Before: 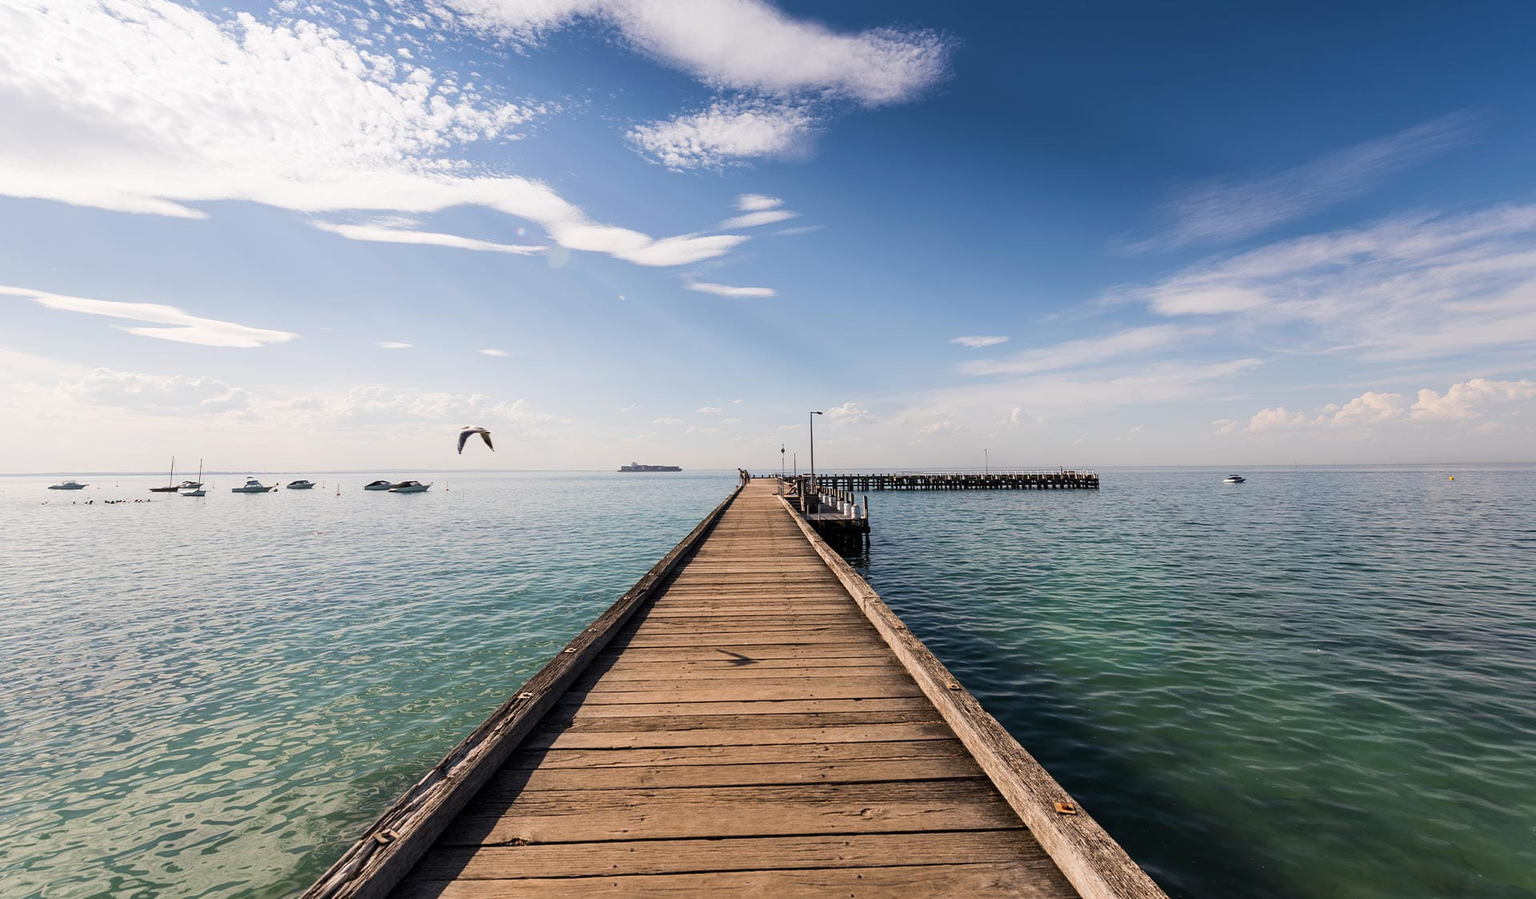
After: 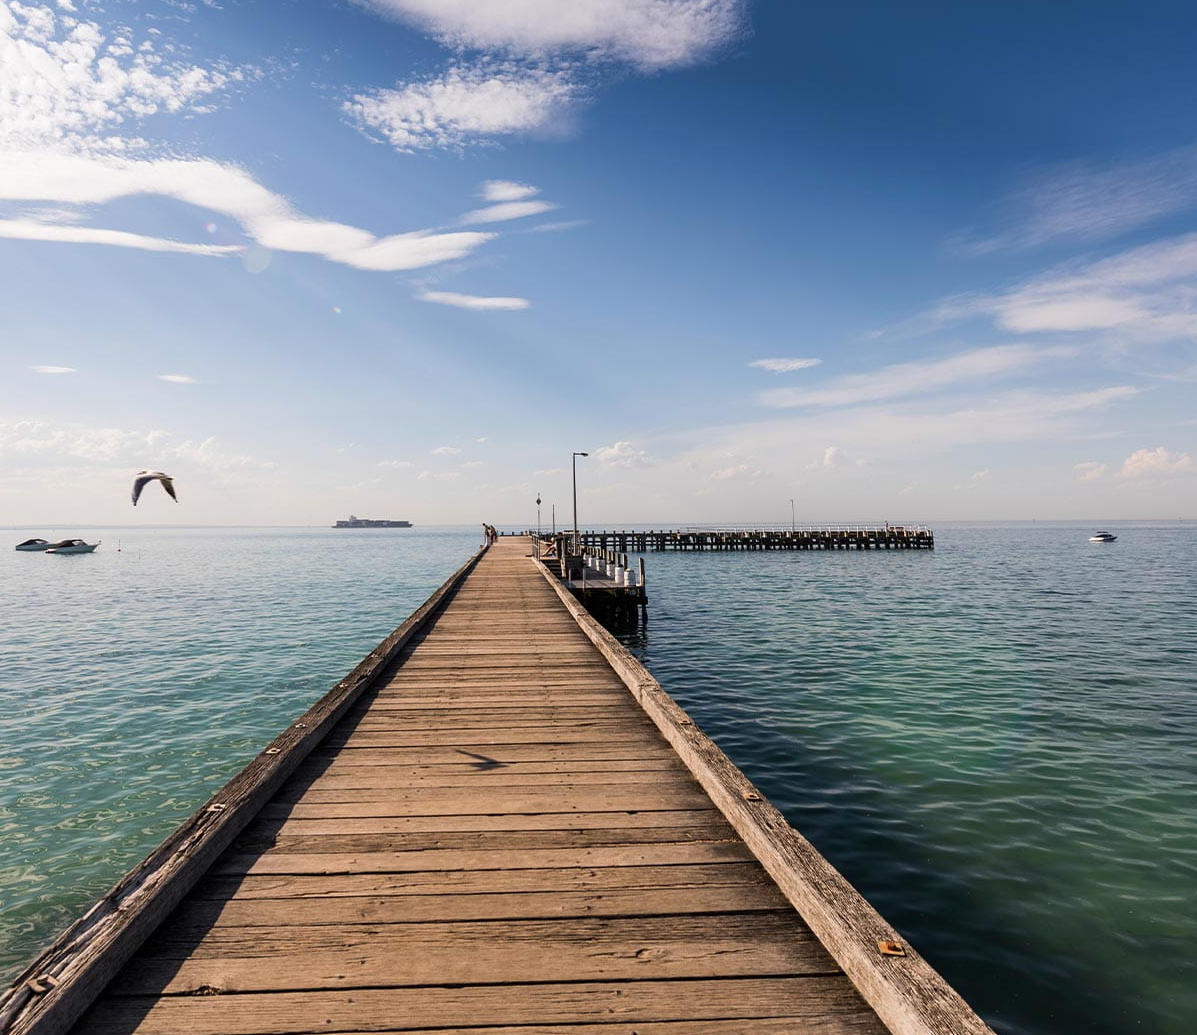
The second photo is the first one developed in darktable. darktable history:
crop and rotate: left 22.918%, top 5.629%, right 14.711%, bottom 2.247%
levels: levels [0, 0.498, 1]
